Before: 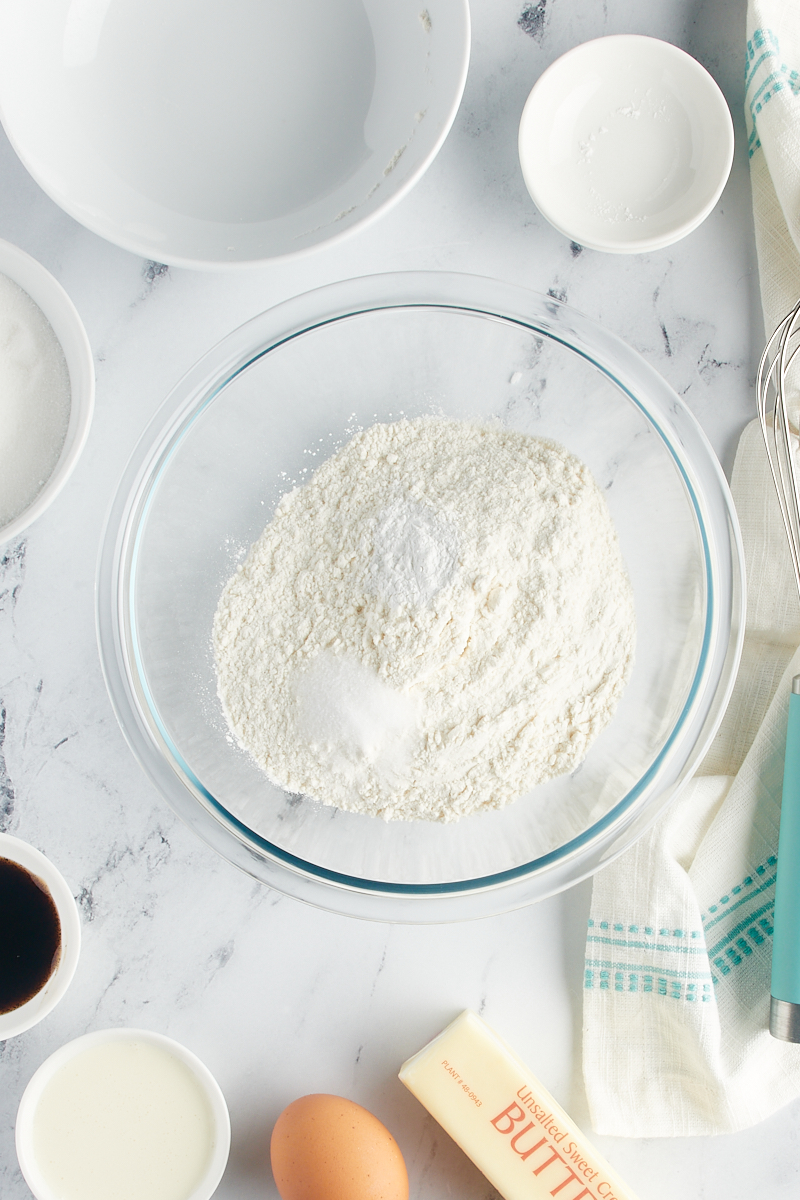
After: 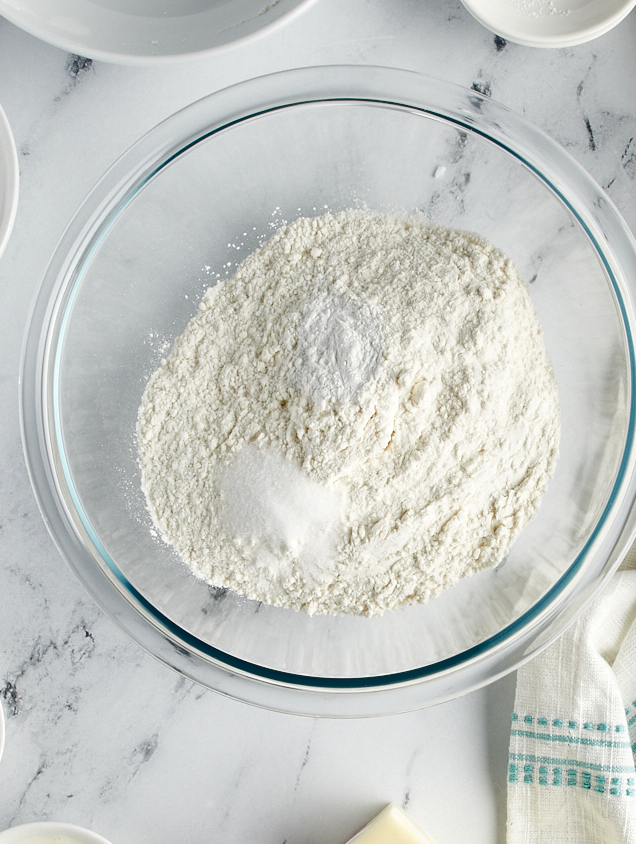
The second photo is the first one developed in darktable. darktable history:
crop: left 9.612%, top 17.241%, right 10.766%, bottom 12.366%
shadows and highlights: low approximation 0.01, soften with gaussian
local contrast: highlights 106%, shadows 102%, detail 119%, midtone range 0.2
